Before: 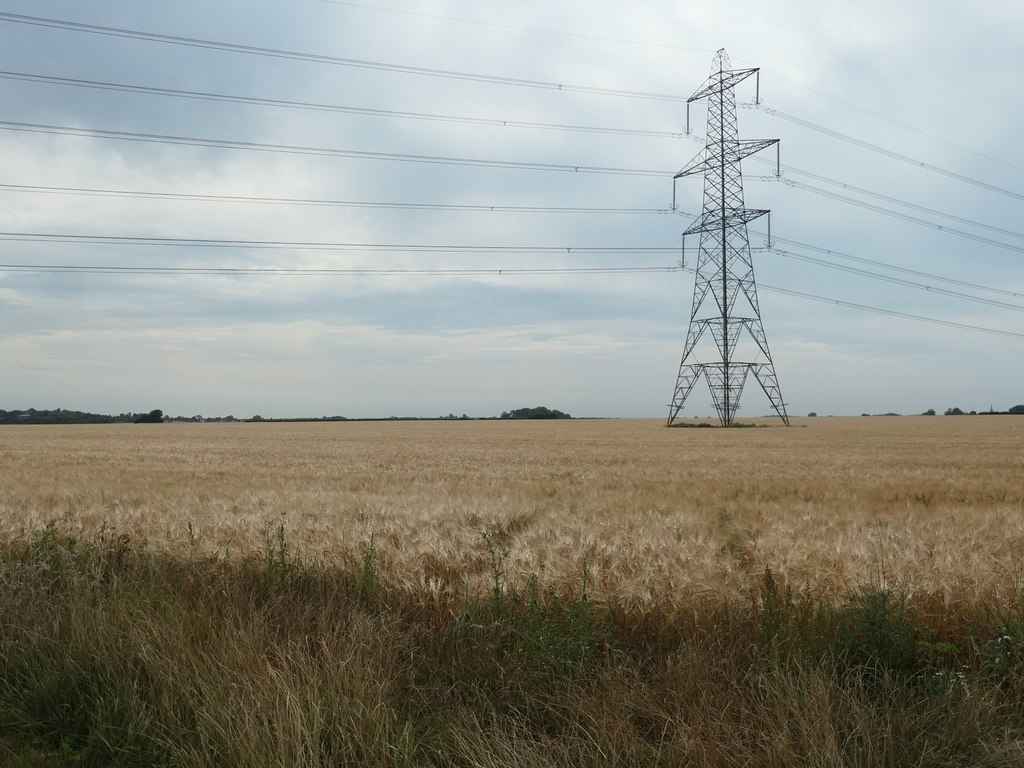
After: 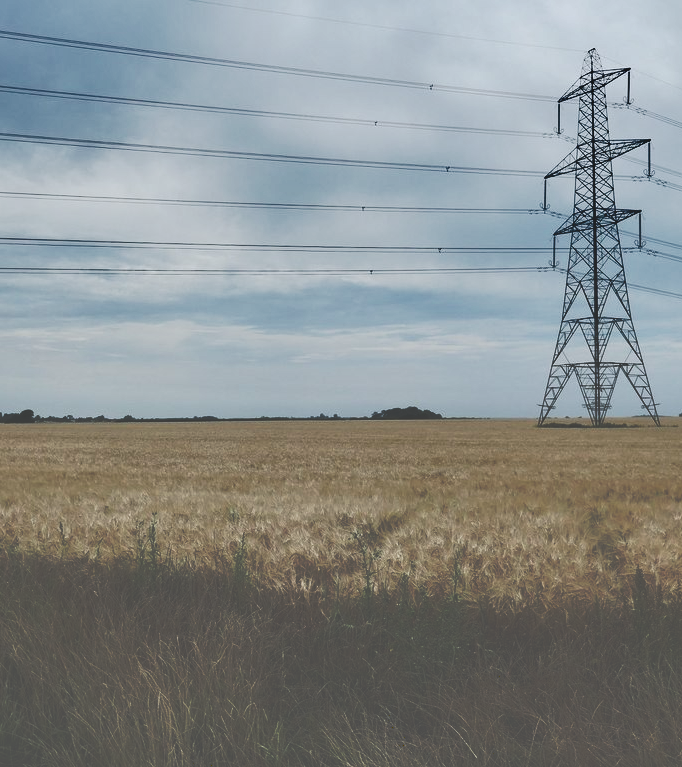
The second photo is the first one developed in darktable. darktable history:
tone curve: curves: ch0 [(0, 0) (0.003, 0.319) (0.011, 0.319) (0.025, 0.323) (0.044, 0.323) (0.069, 0.327) (0.1, 0.33) (0.136, 0.338) (0.177, 0.348) (0.224, 0.361) (0.277, 0.374) (0.335, 0.398) (0.399, 0.444) (0.468, 0.516) (0.543, 0.595) (0.623, 0.694) (0.709, 0.793) (0.801, 0.883) (0.898, 0.942) (1, 1)], preserve colors none
crop and rotate: left 12.648%, right 20.685%
white balance: red 0.967, blue 1.049
shadows and highlights: white point adjustment -3.64, highlights -63.34, highlights color adjustment 42%, soften with gaussian
